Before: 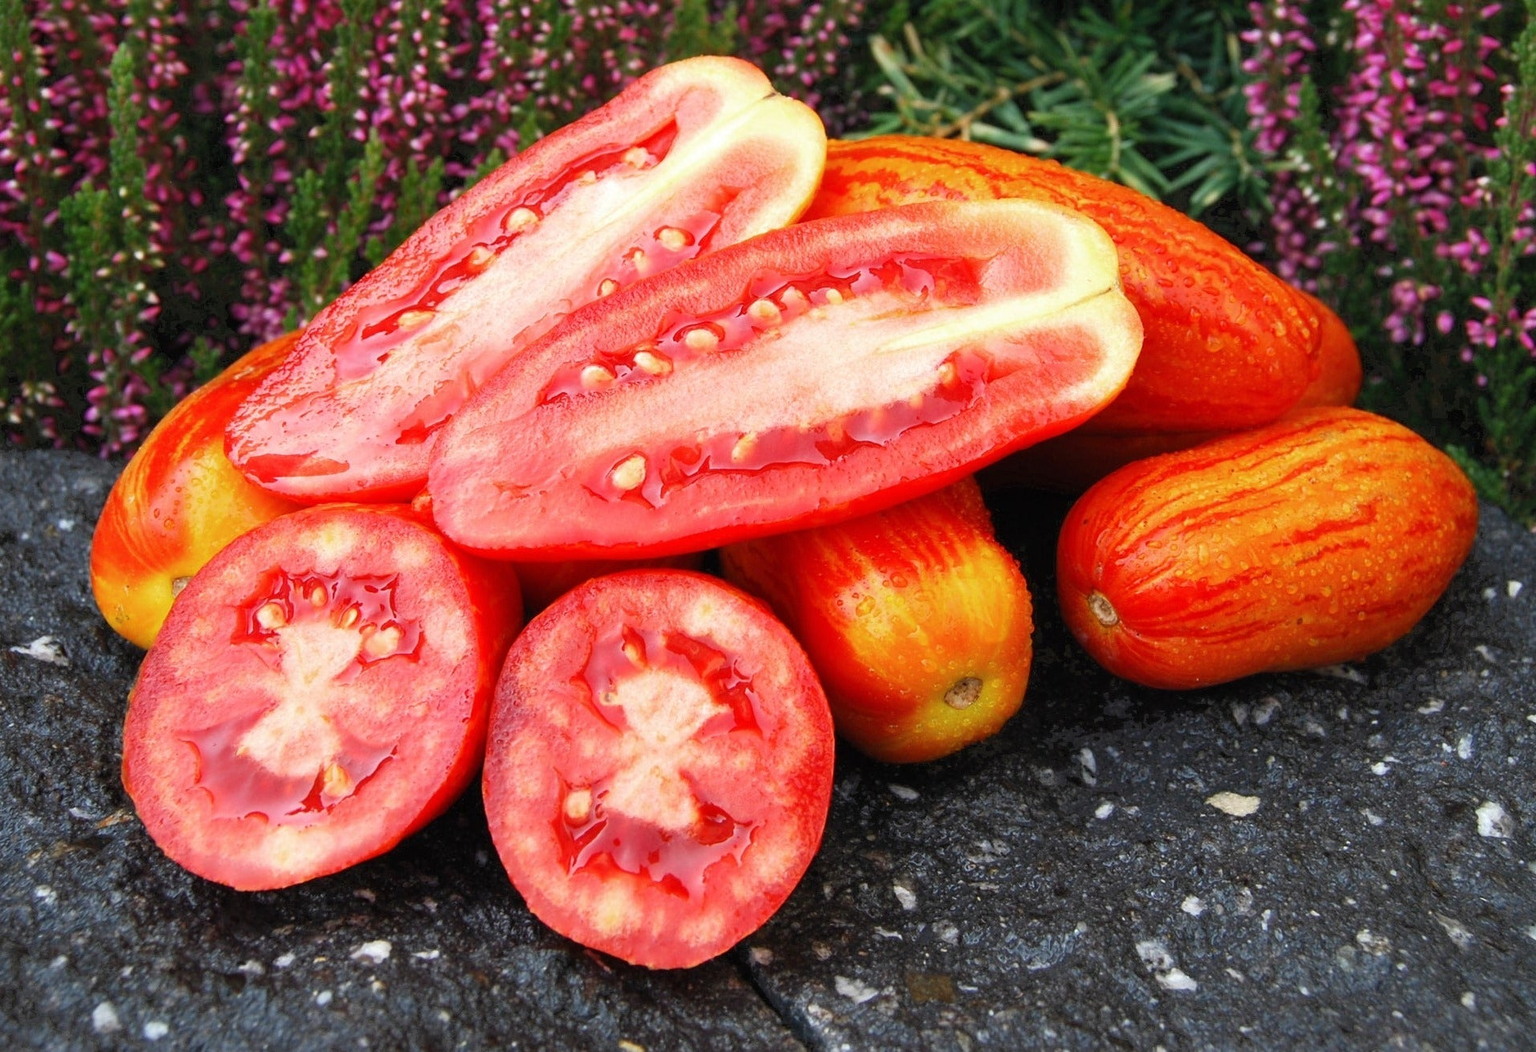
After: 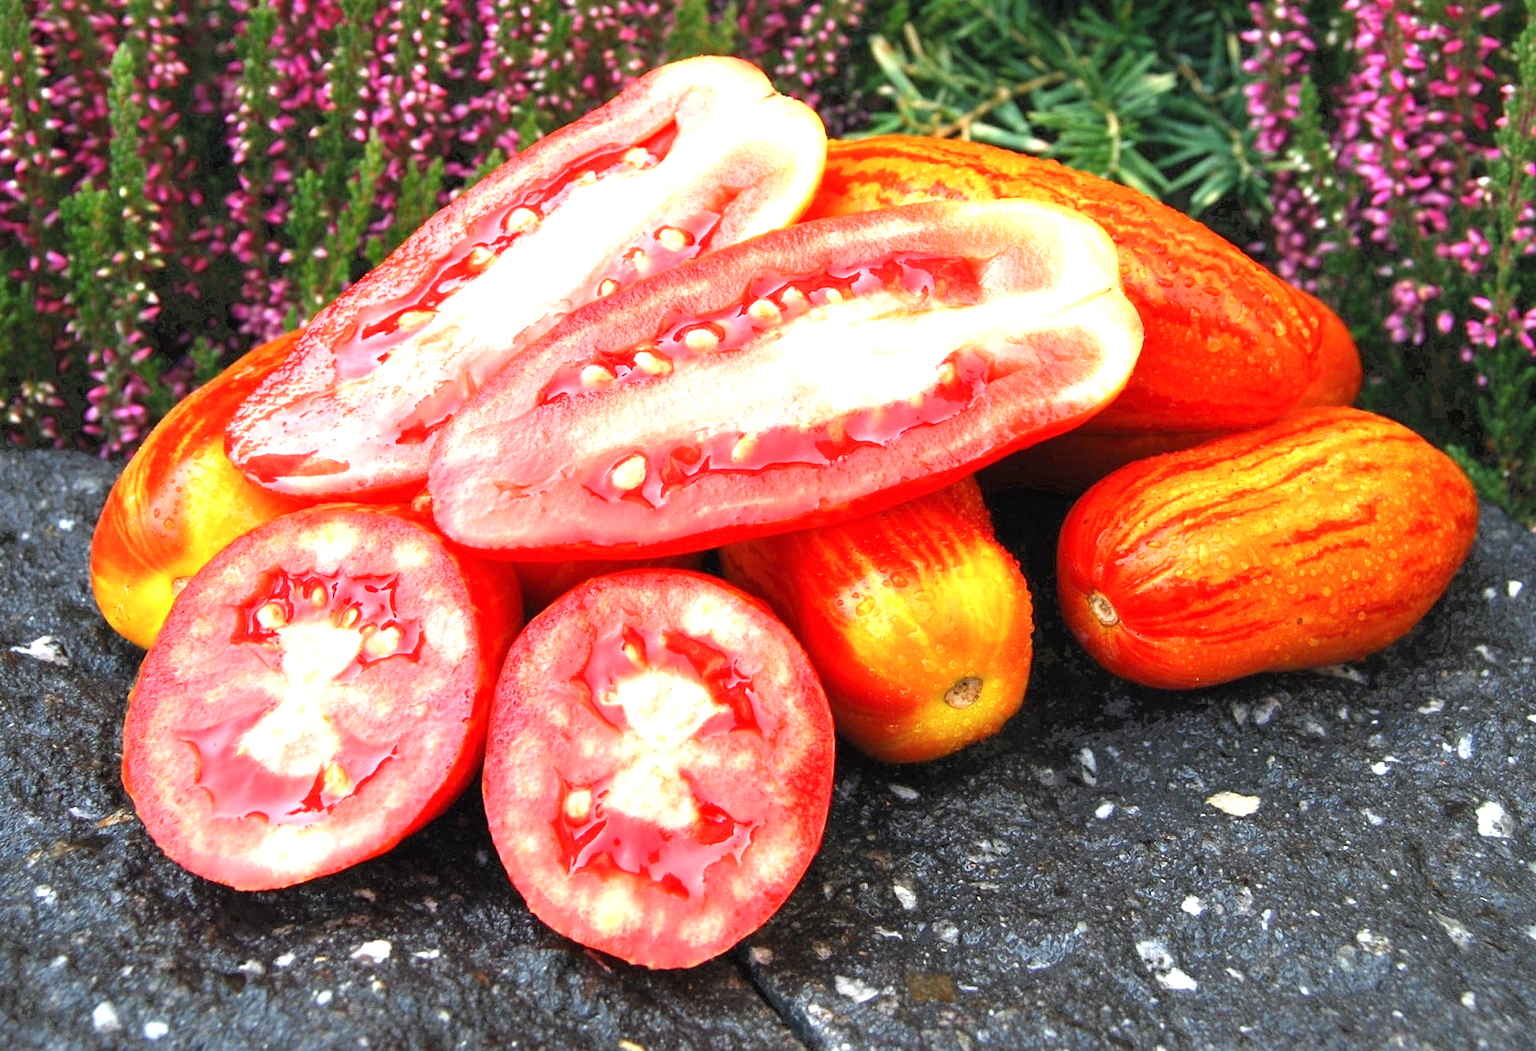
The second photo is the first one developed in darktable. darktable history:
white balance: red 0.978, blue 0.999
exposure: exposure 1 EV, compensate highlight preservation false
